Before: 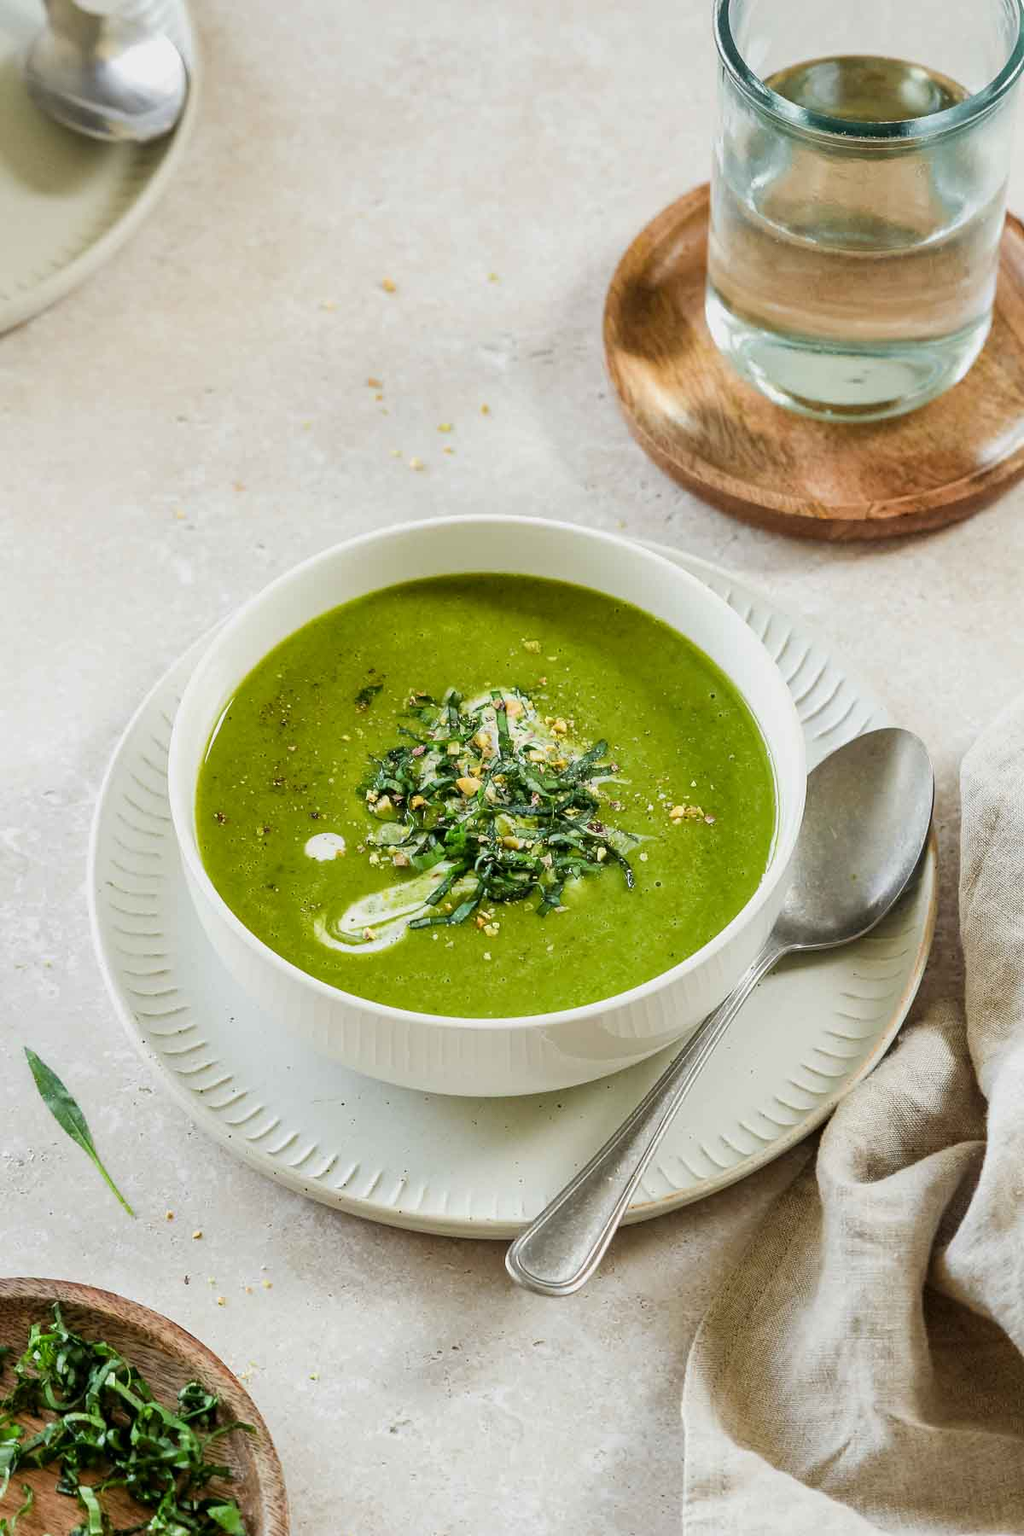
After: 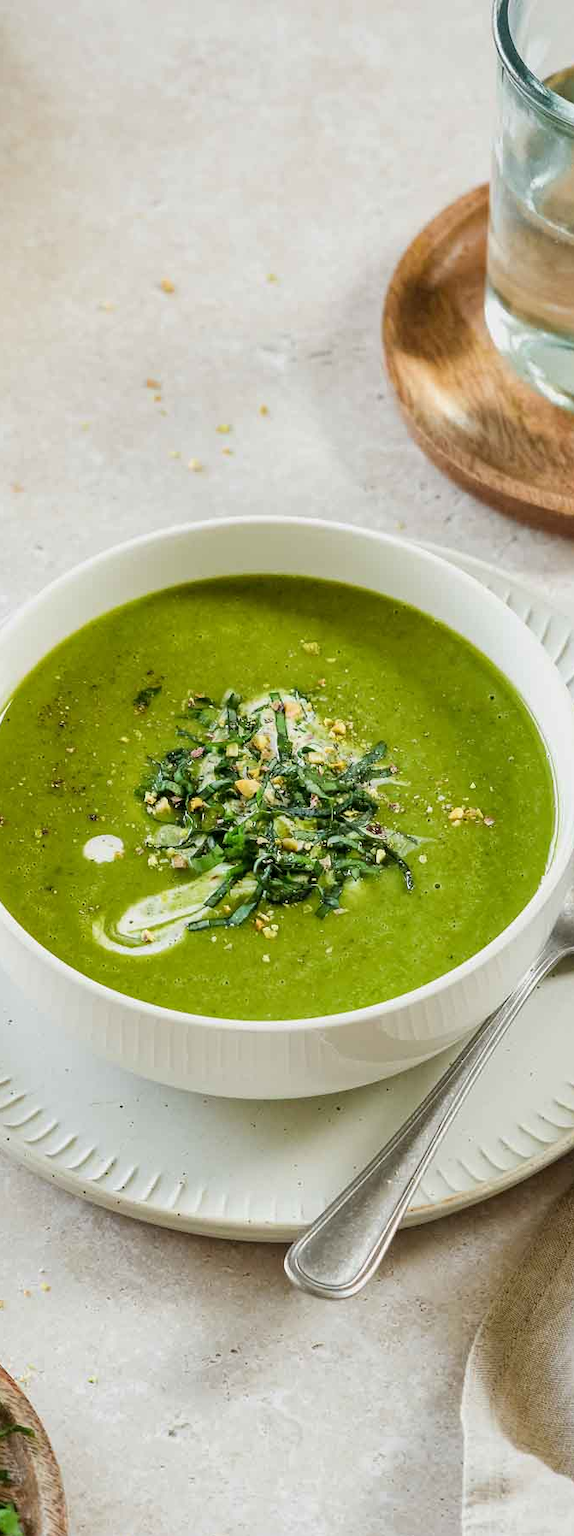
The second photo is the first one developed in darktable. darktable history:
white balance: emerald 1
crop: left 21.674%, right 22.086%
